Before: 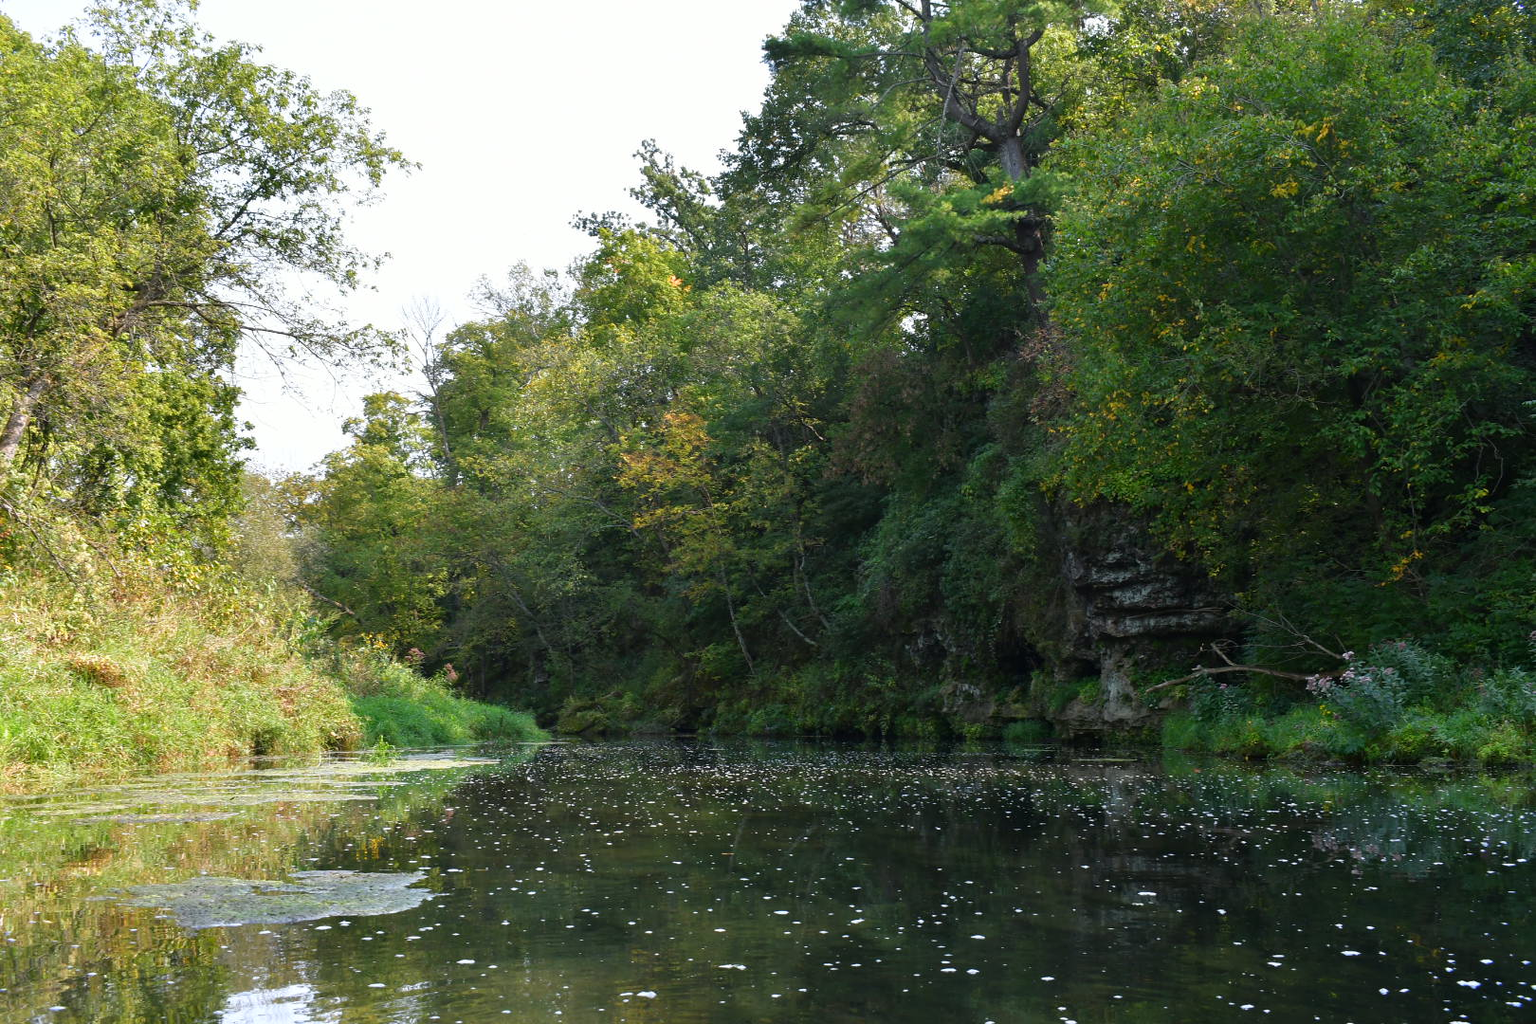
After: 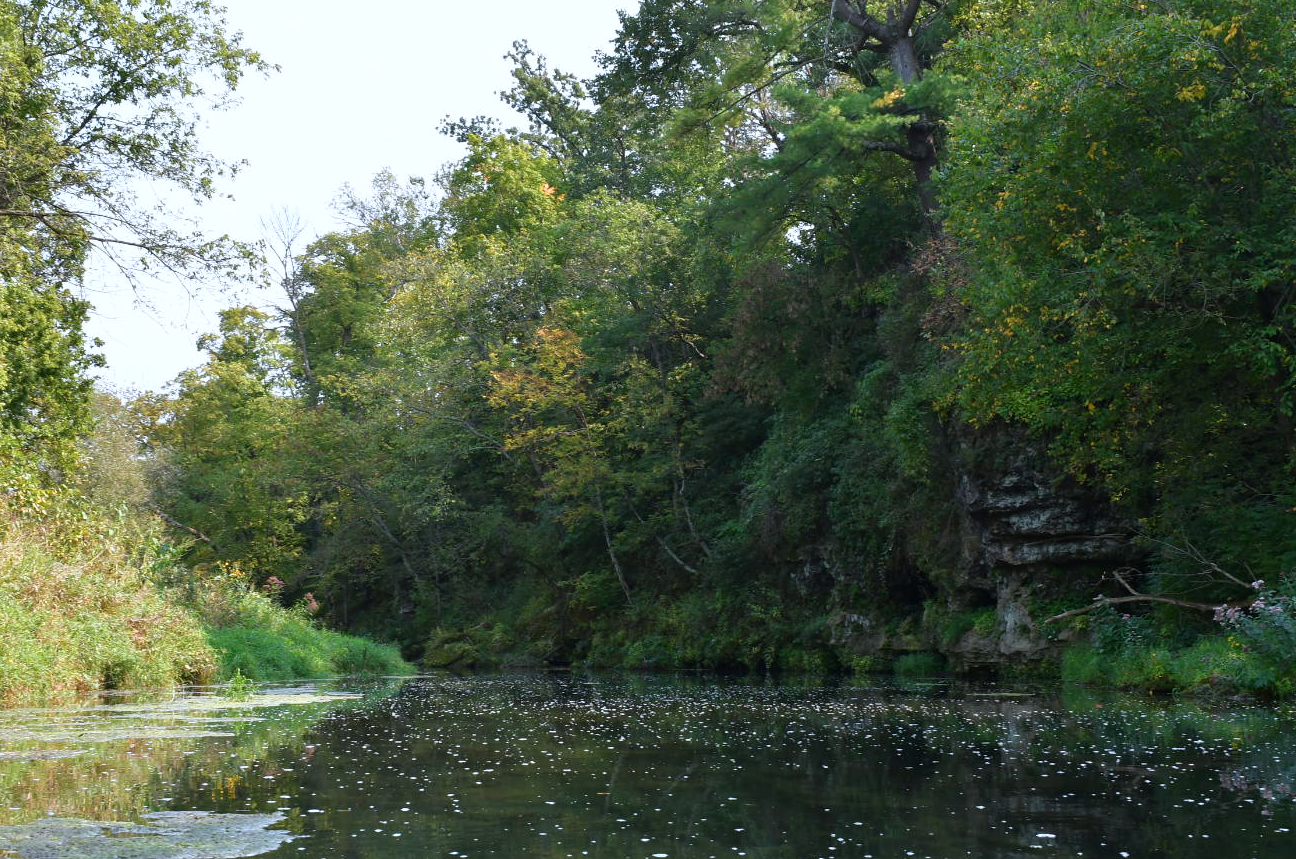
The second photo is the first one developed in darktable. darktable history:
crop and rotate: left 10.163%, top 9.943%, right 9.817%, bottom 10.452%
color correction: highlights a* -0.65, highlights b* -8.36
